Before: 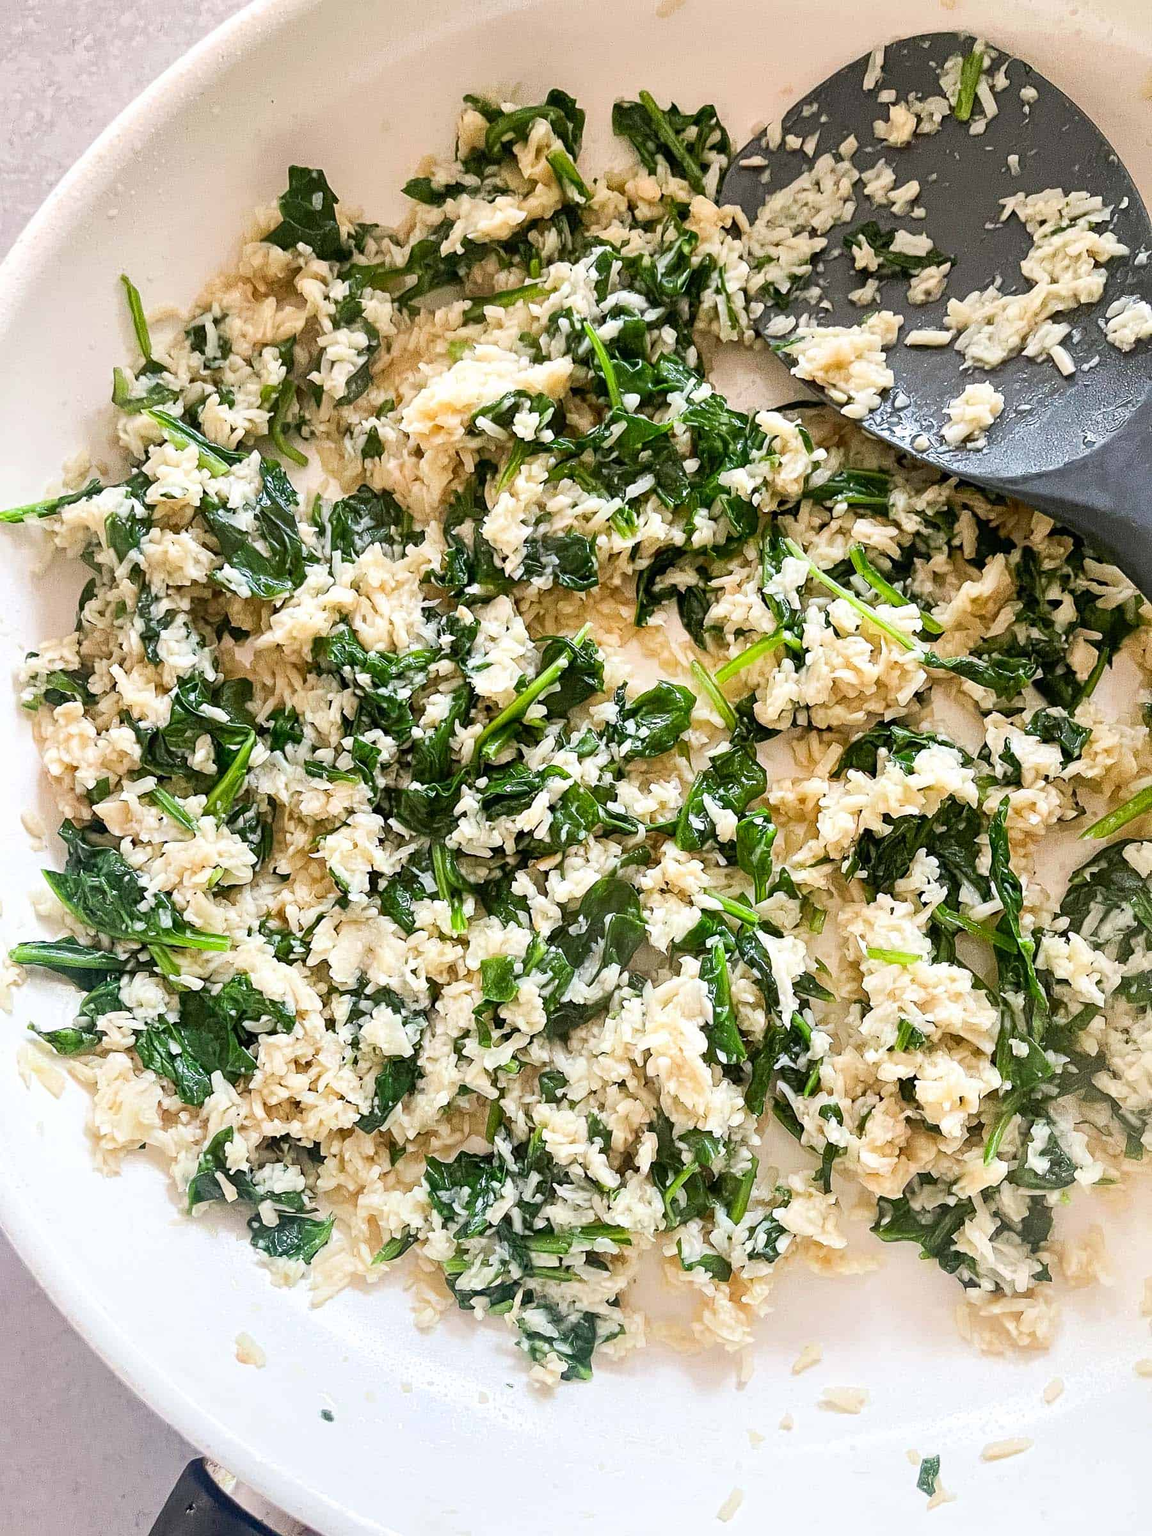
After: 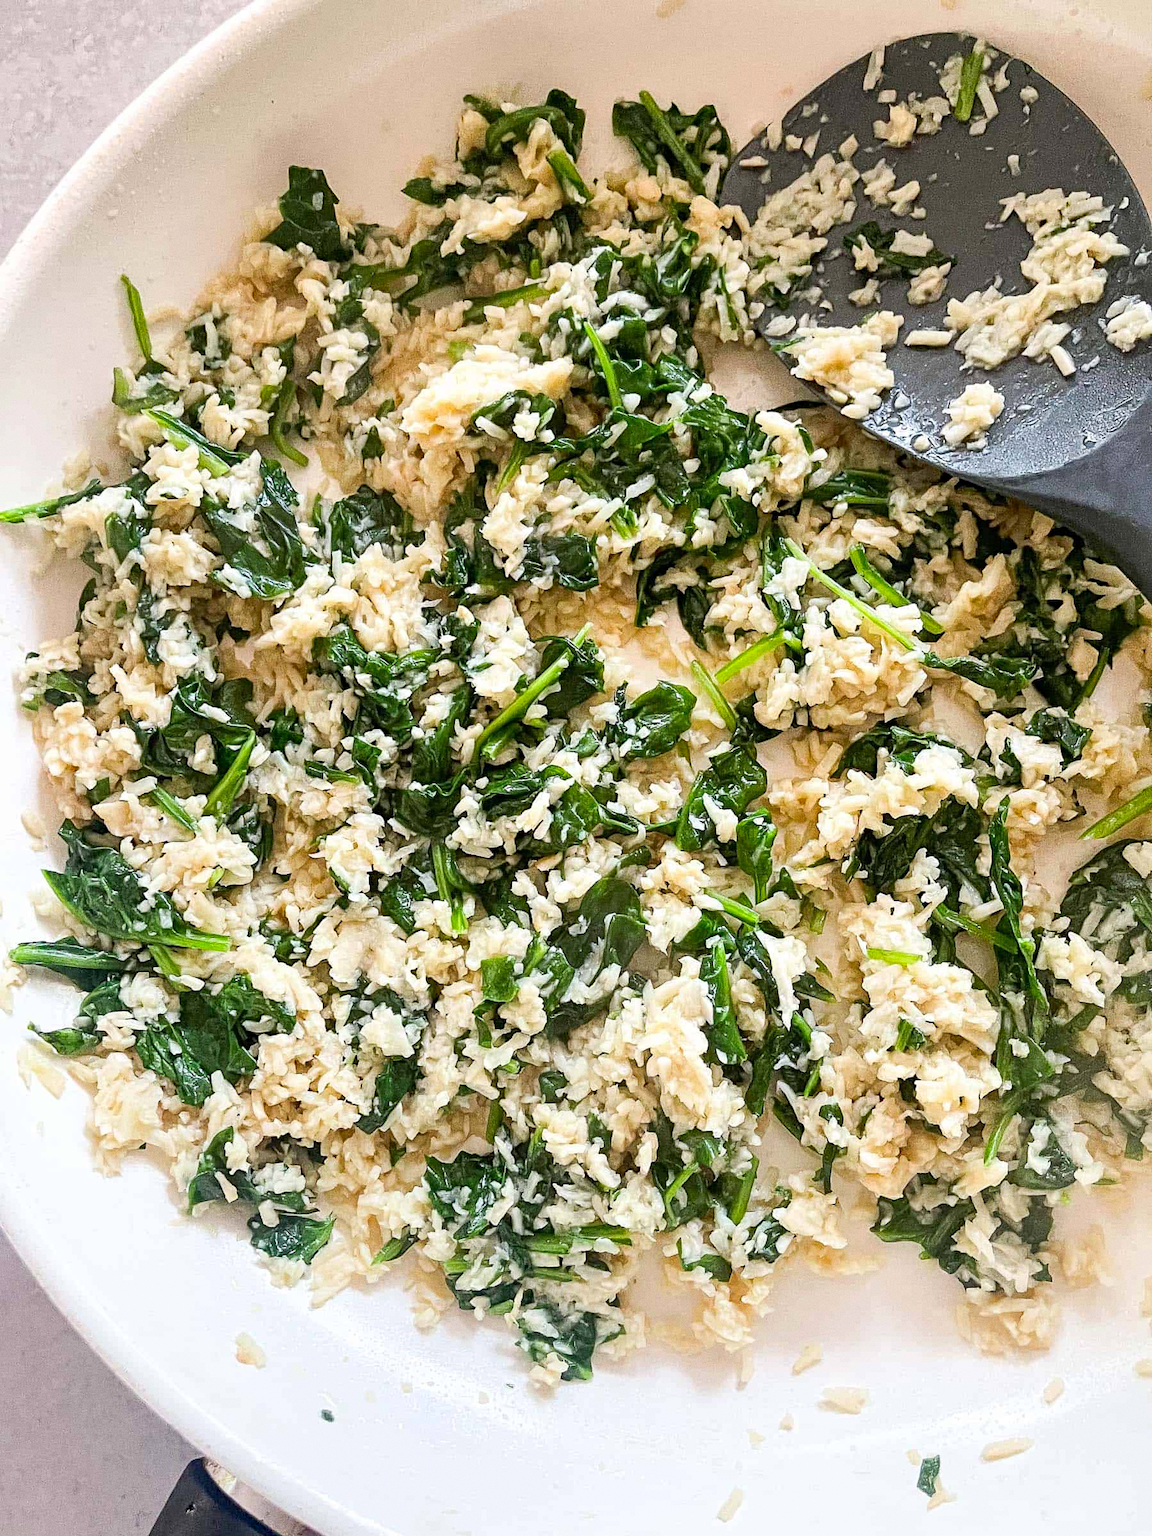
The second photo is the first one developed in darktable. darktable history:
grain: coarseness 0.09 ISO
haze removal: compatibility mode true, adaptive false
